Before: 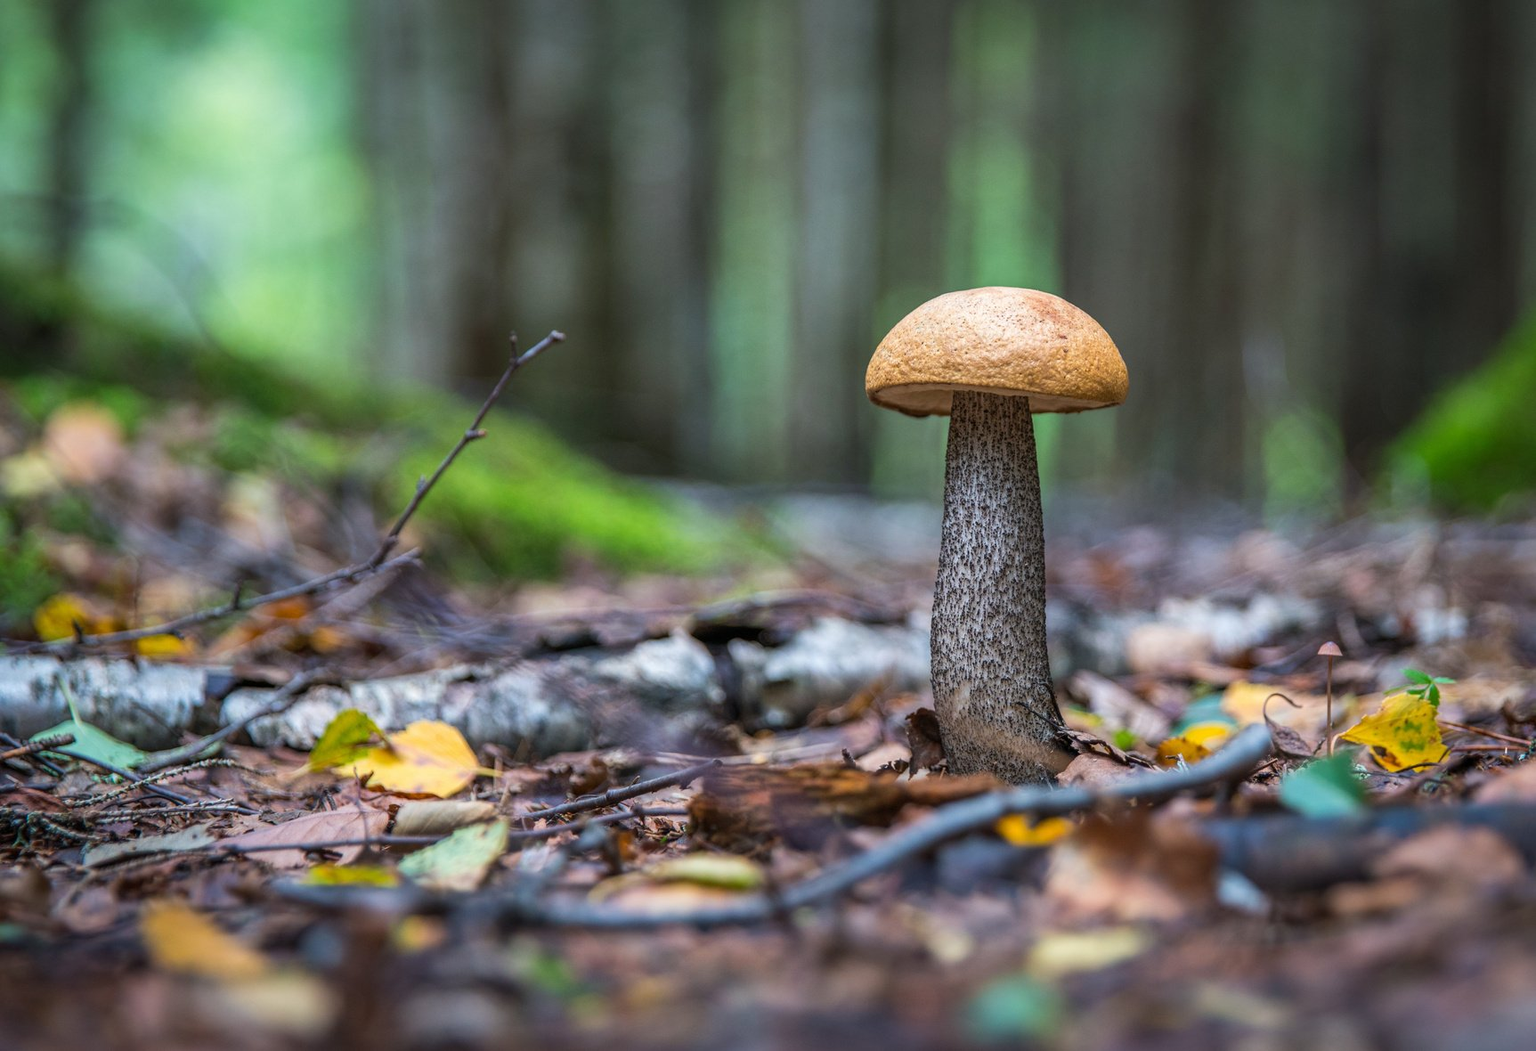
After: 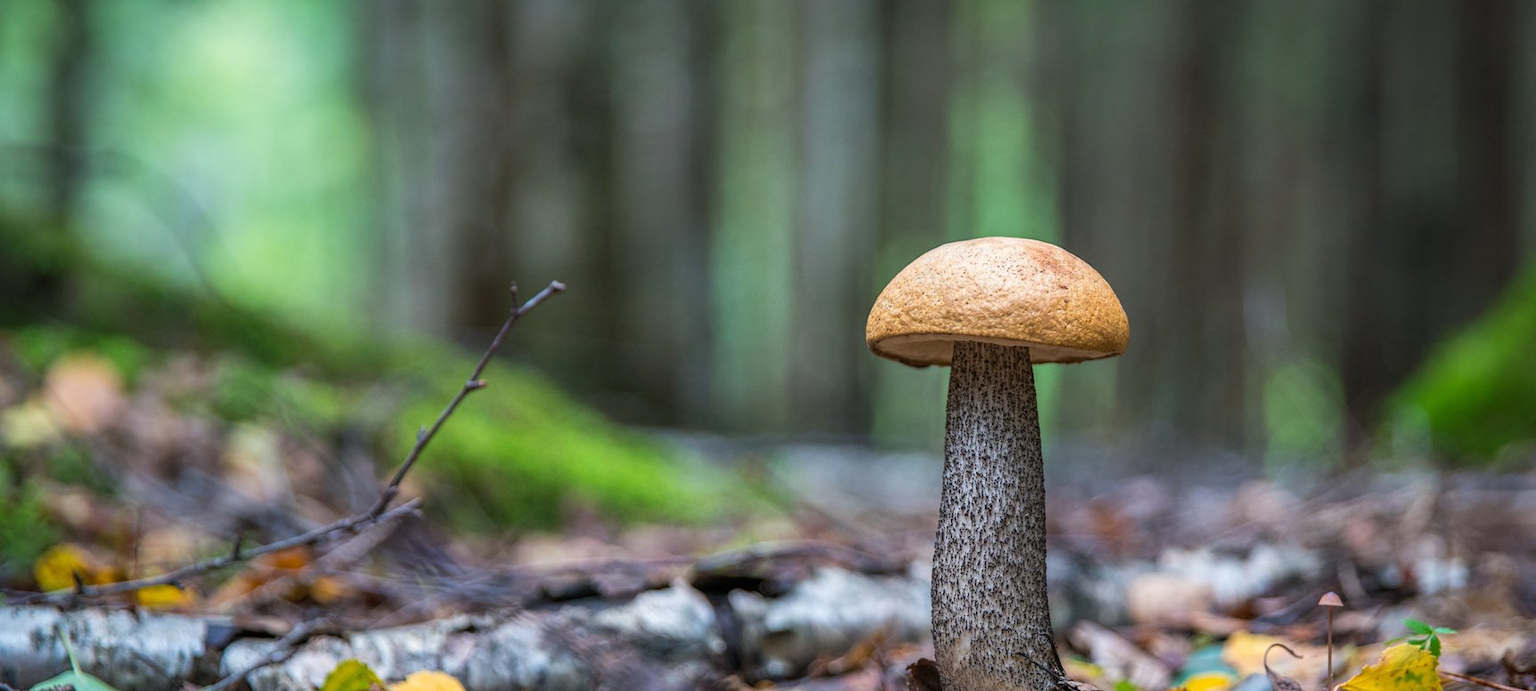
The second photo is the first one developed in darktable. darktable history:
exposure: compensate exposure bias true, compensate highlight preservation false
crop and rotate: top 4.791%, bottom 29.378%
